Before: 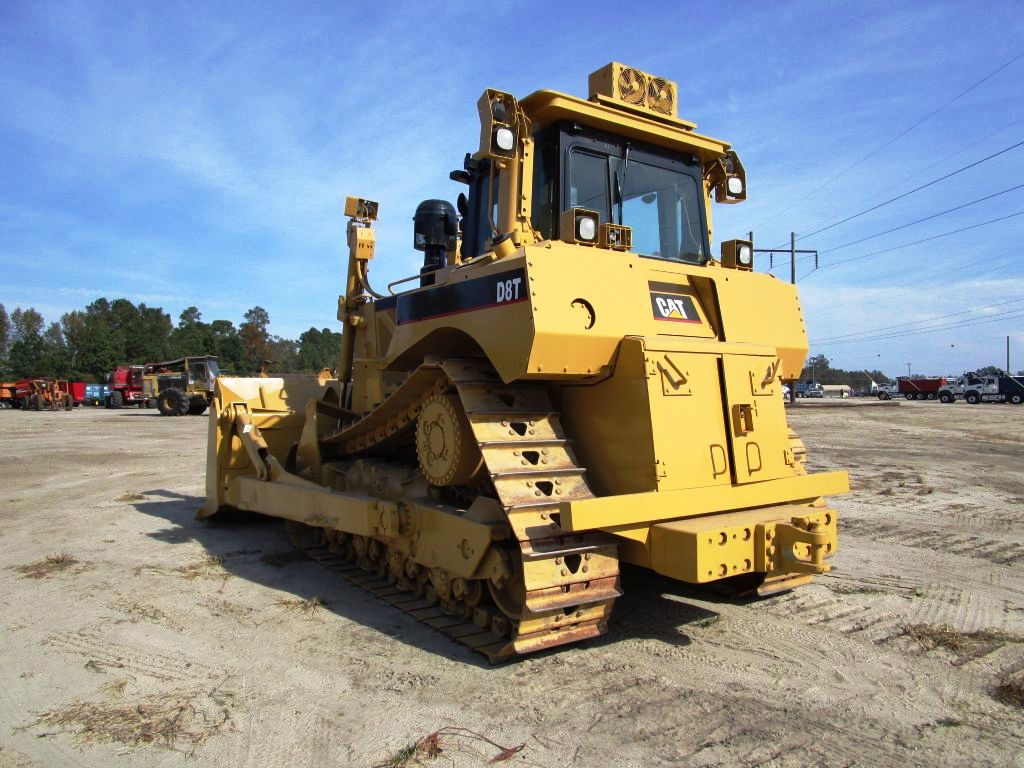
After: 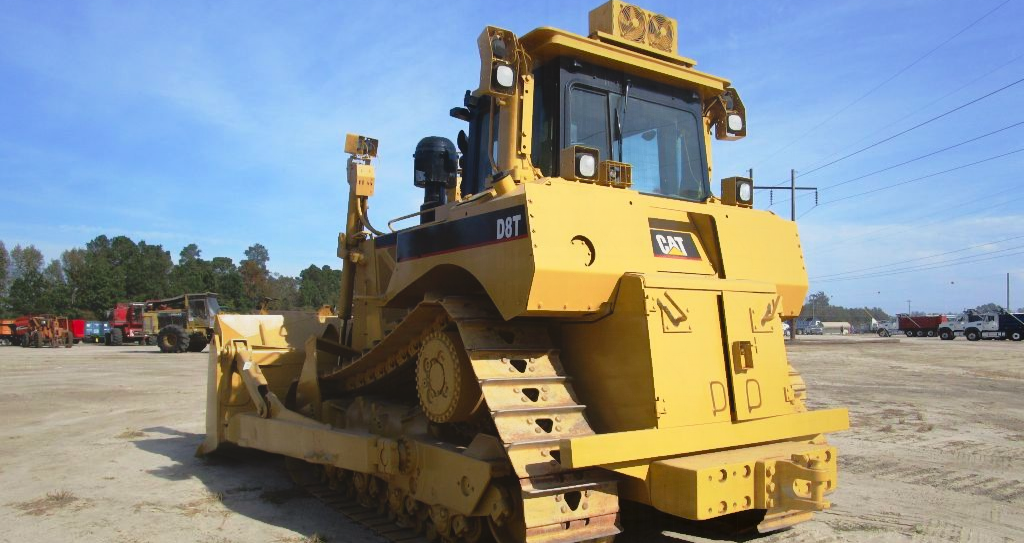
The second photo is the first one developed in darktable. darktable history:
tone equalizer: -8 EV 0.001 EV, -7 EV -0.004 EV, -6 EV 0.009 EV, -5 EV 0.032 EV, -4 EV 0.276 EV, -3 EV 0.644 EV, -2 EV 0.584 EV, -1 EV 0.187 EV, +0 EV 0.024 EV
contrast equalizer: octaves 7, y [[0.6 ×6], [0.55 ×6], [0 ×6], [0 ×6], [0 ×6]], mix -1
crop and rotate: top 8.293%, bottom 20.996%
